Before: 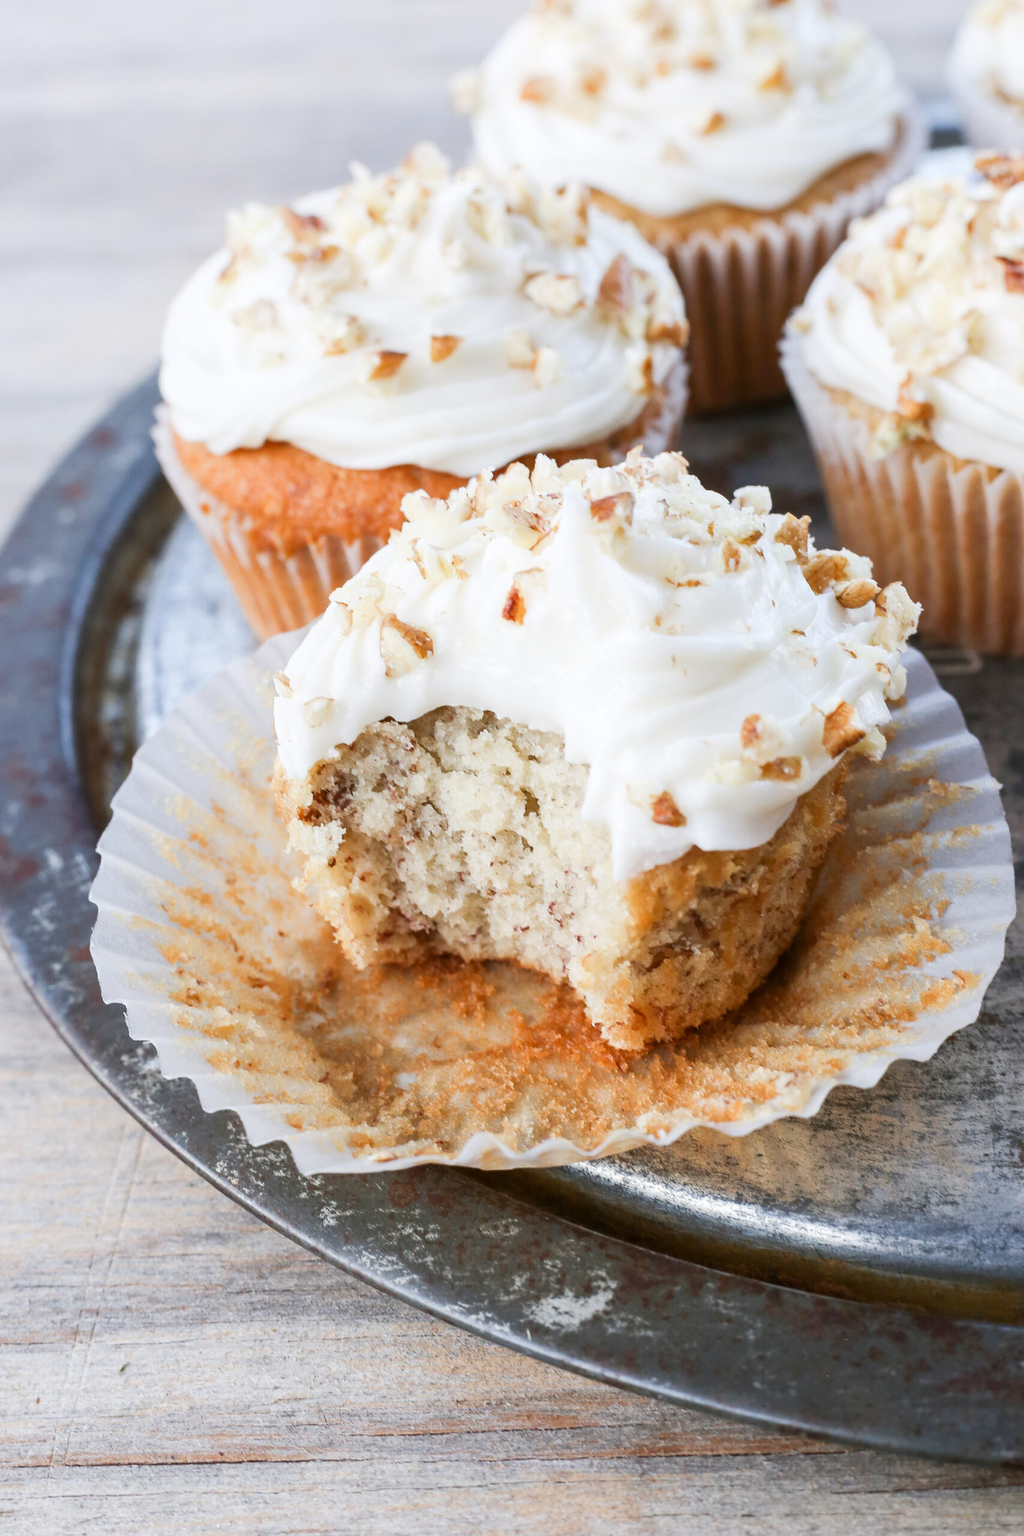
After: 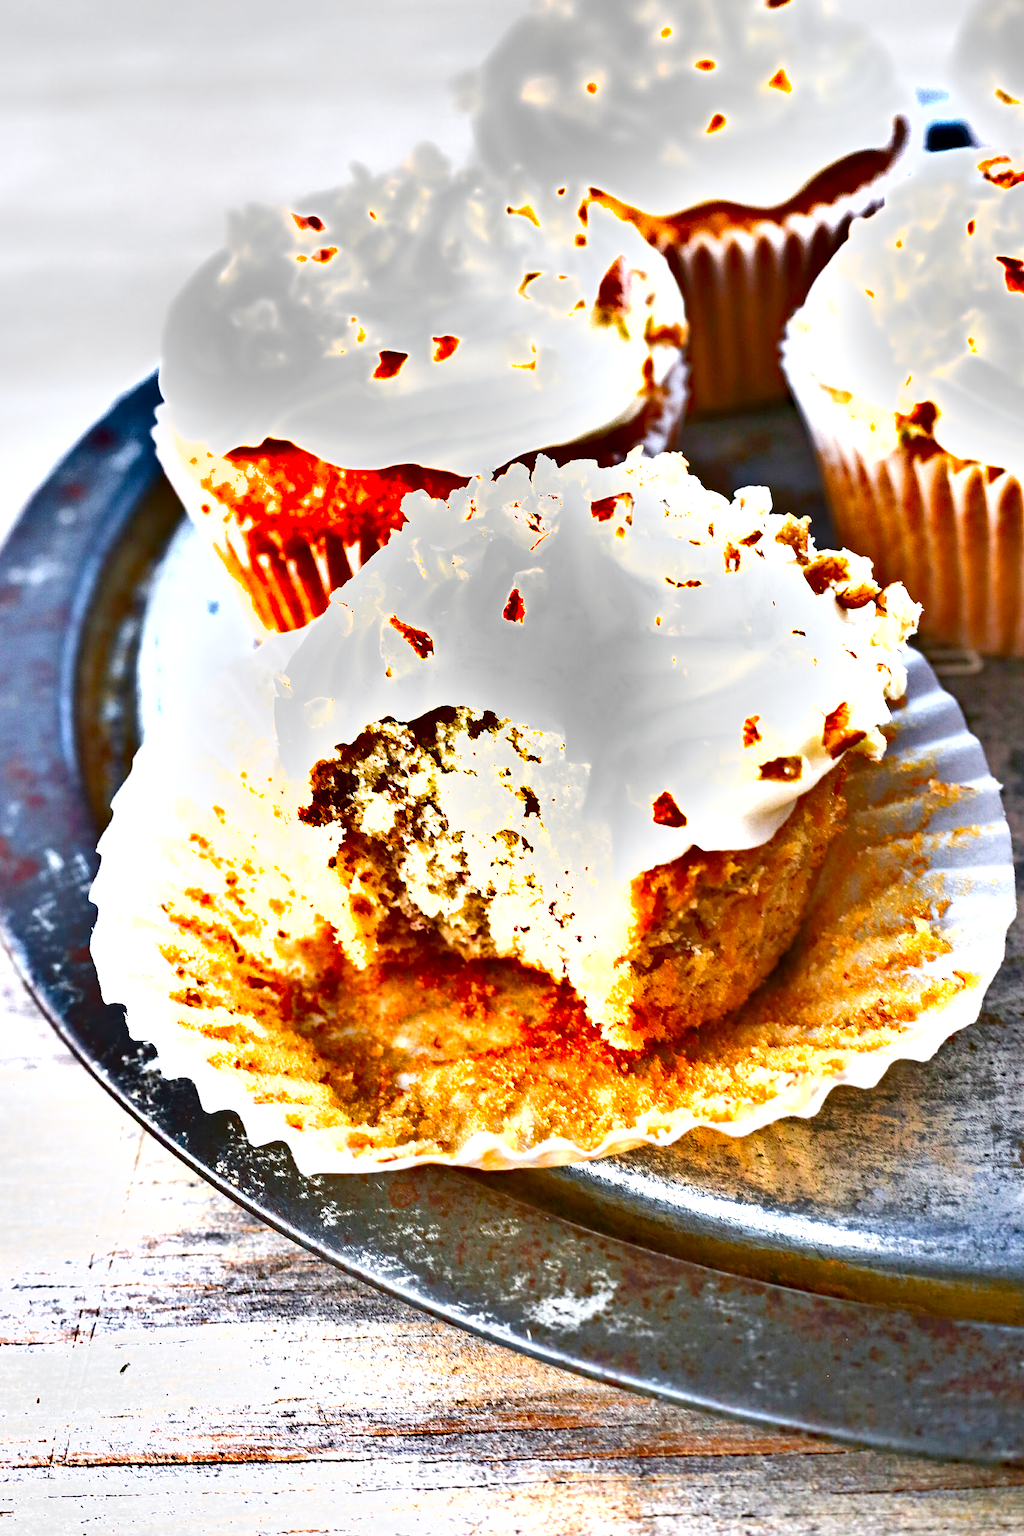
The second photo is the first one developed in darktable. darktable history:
shadows and highlights: white point adjustment -3.71, highlights -63.5, shadows color adjustment 97.67%, soften with gaussian
haze removal: strength 0.421, compatibility mode true, adaptive false
color zones: curves: ch0 [(0.224, 0.526) (0.75, 0.5)]; ch1 [(0.055, 0.526) (0.224, 0.761) (0.377, 0.526) (0.75, 0.5)]
exposure: black level correction 0, exposure 1.2 EV, compensate highlight preservation false
